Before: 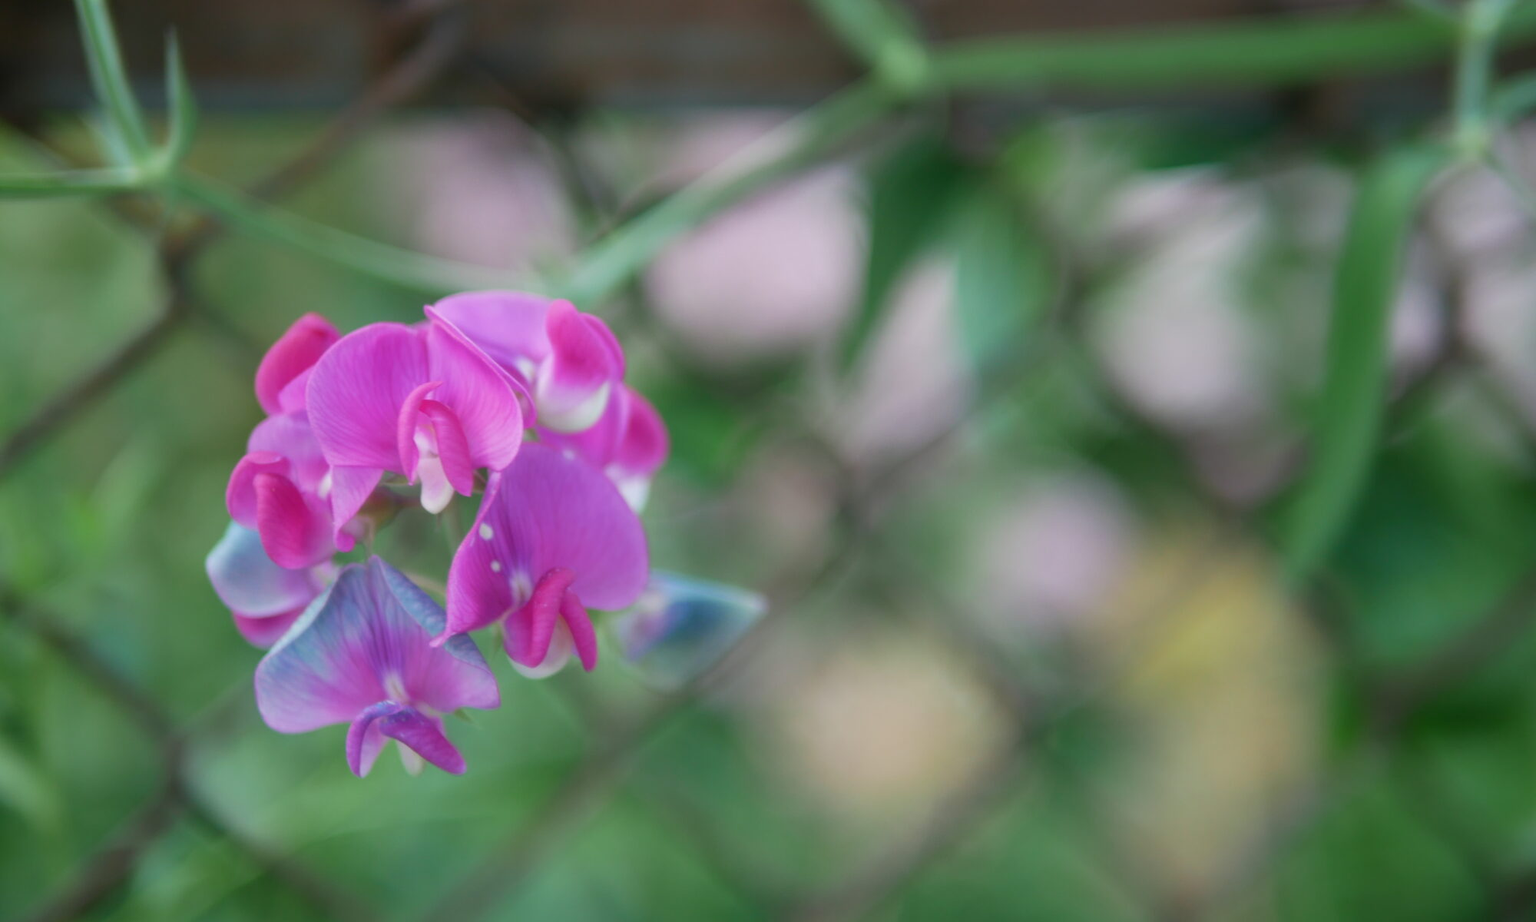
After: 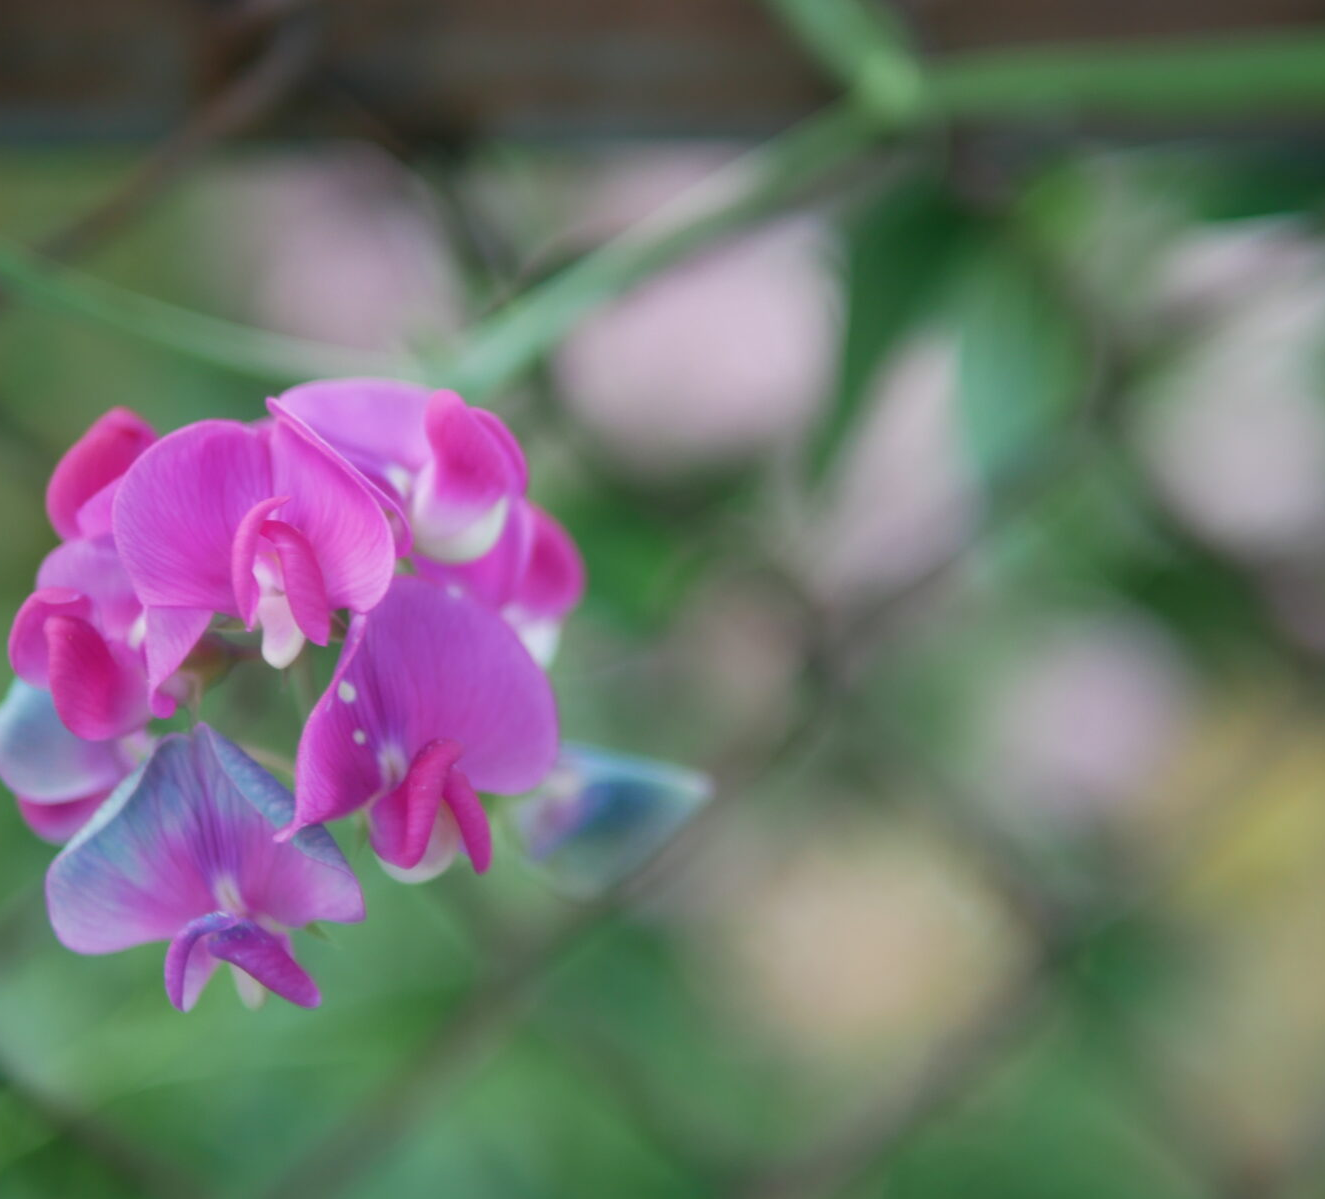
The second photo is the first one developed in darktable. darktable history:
crop and rotate: left 14.323%, right 19.386%
